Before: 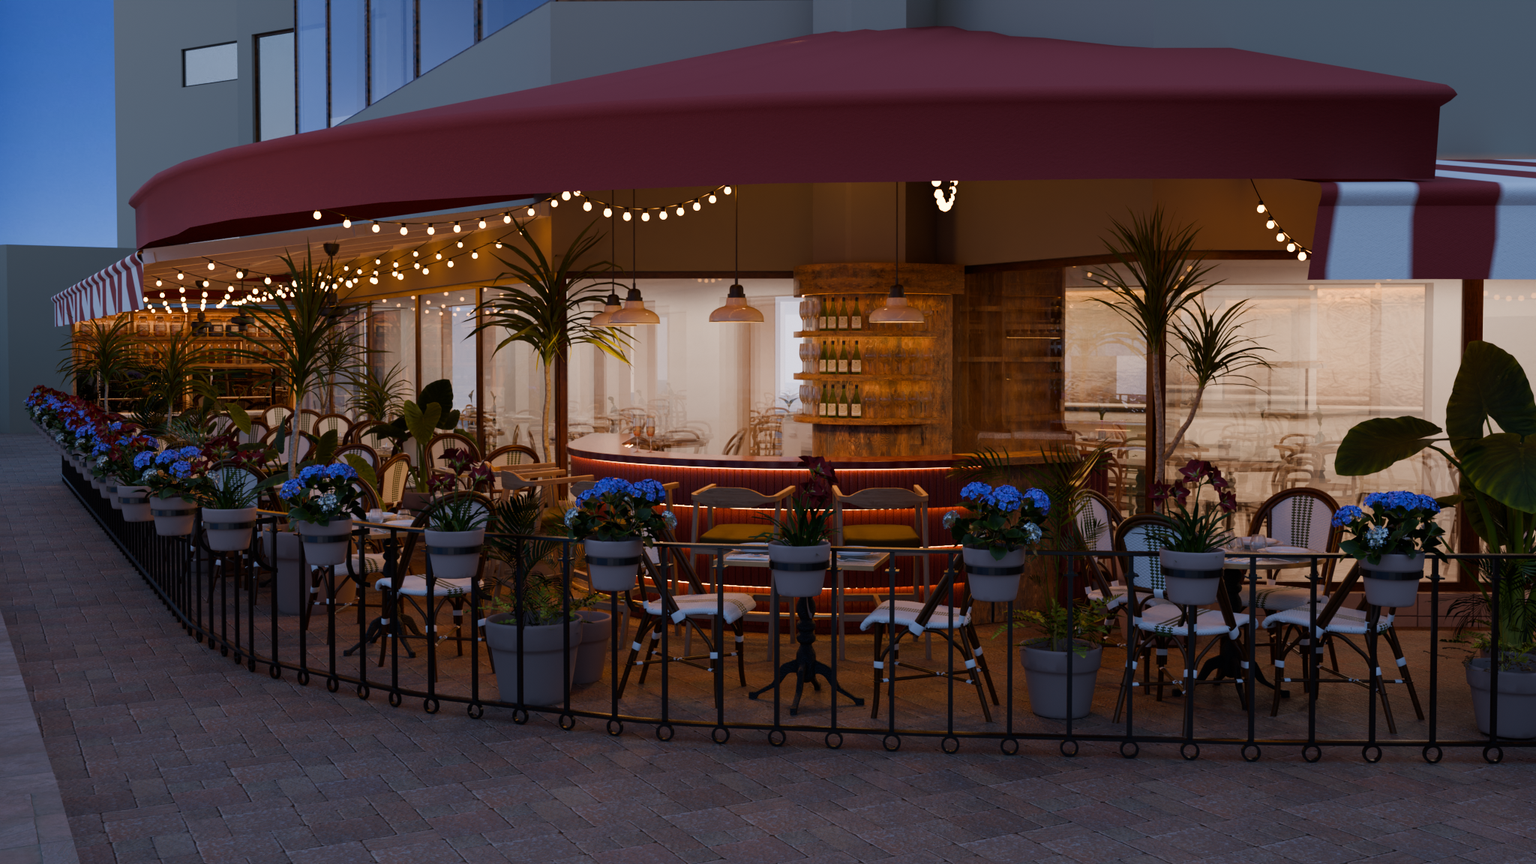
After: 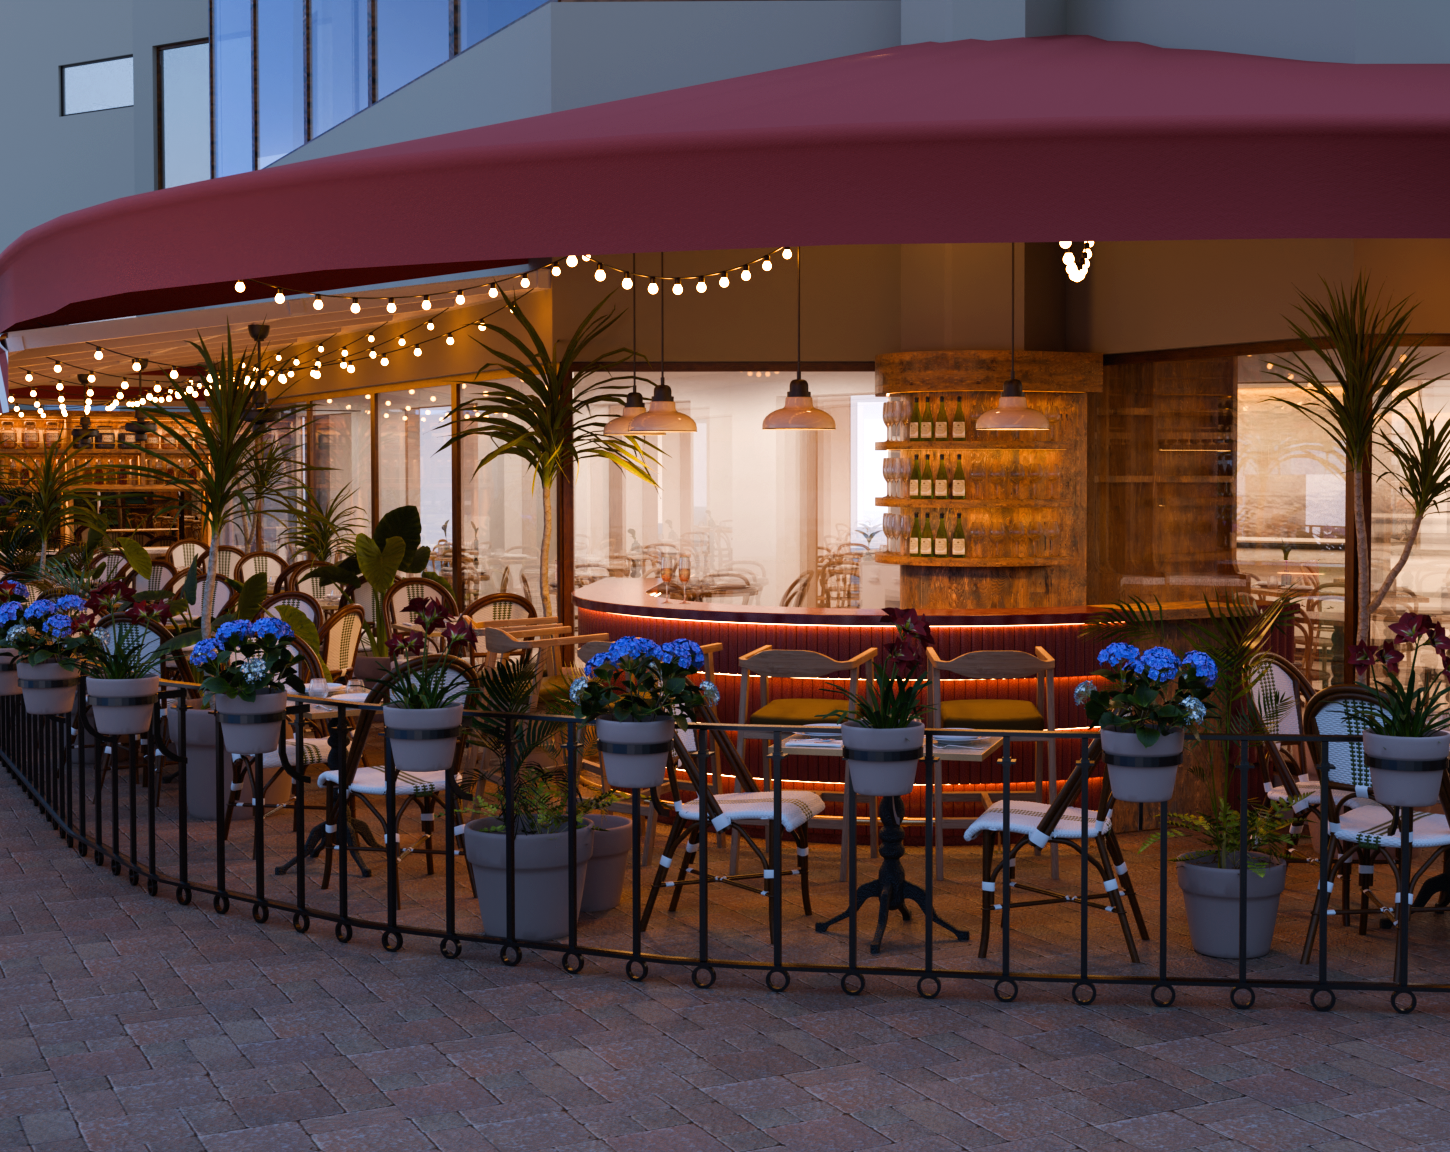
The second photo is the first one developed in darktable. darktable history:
exposure: black level correction 0, exposure 0.69 EV, compensate highlight preservation false
crop and rotate: left 8.946%, right 20.206%
